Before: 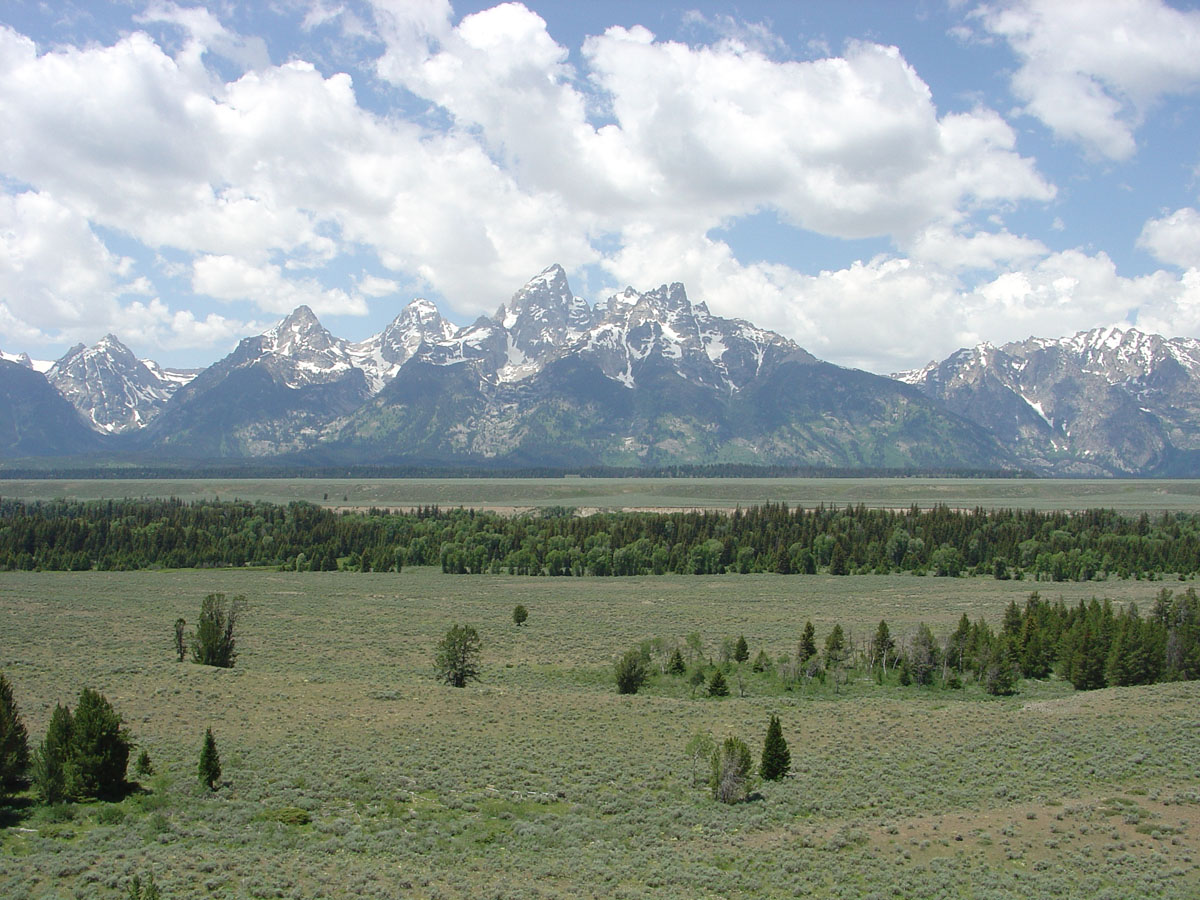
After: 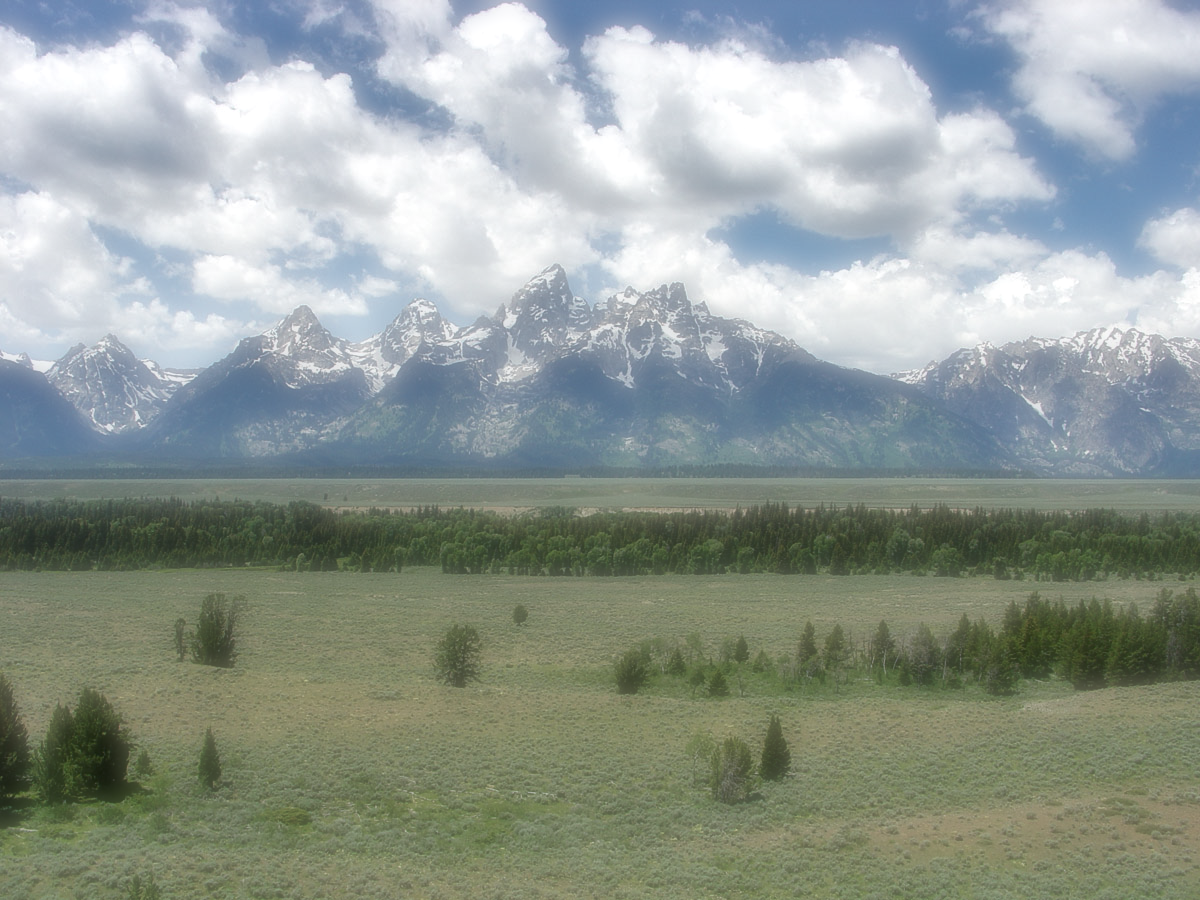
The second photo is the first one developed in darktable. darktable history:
soften: on, module defaults
local contrast: on, module defaults
shadows and highlights: shadows 60, highlights -60.23, soften with gaussian
